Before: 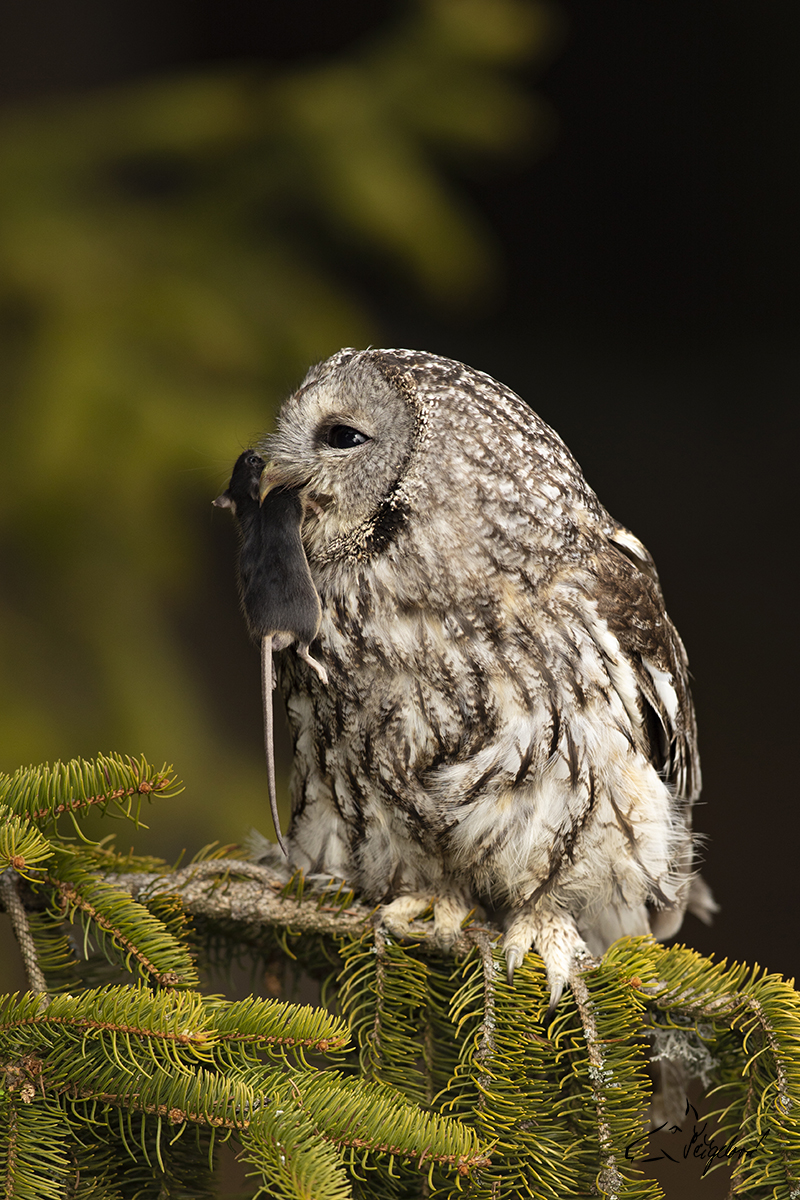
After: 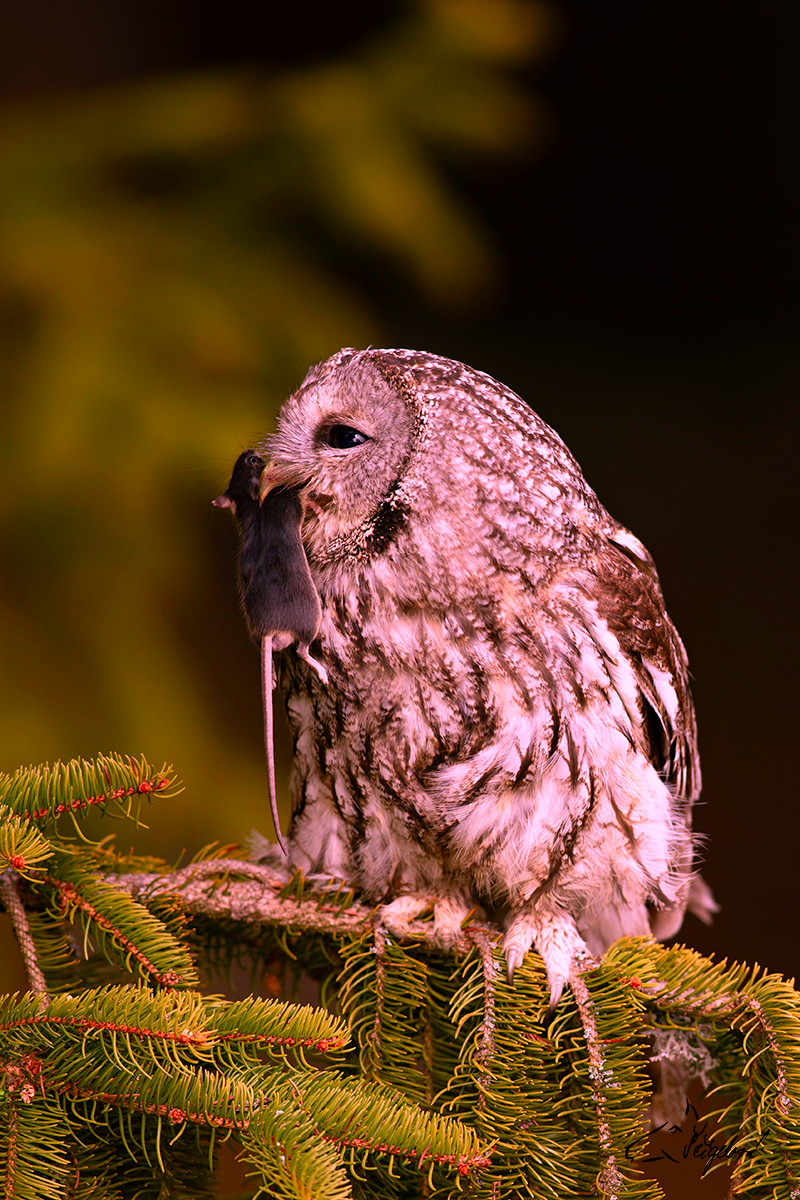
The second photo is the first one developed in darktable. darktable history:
velvia: on, module defaults
color balance rgb: perceptual saturation grading › global saturation -0.055%, perceptual saturation grading › highlights -30.018%, perceptual saturation grading › shadows 19.108%
color correction: highlights a* 19.05, highlights b* -11.49, saturation 1.69
